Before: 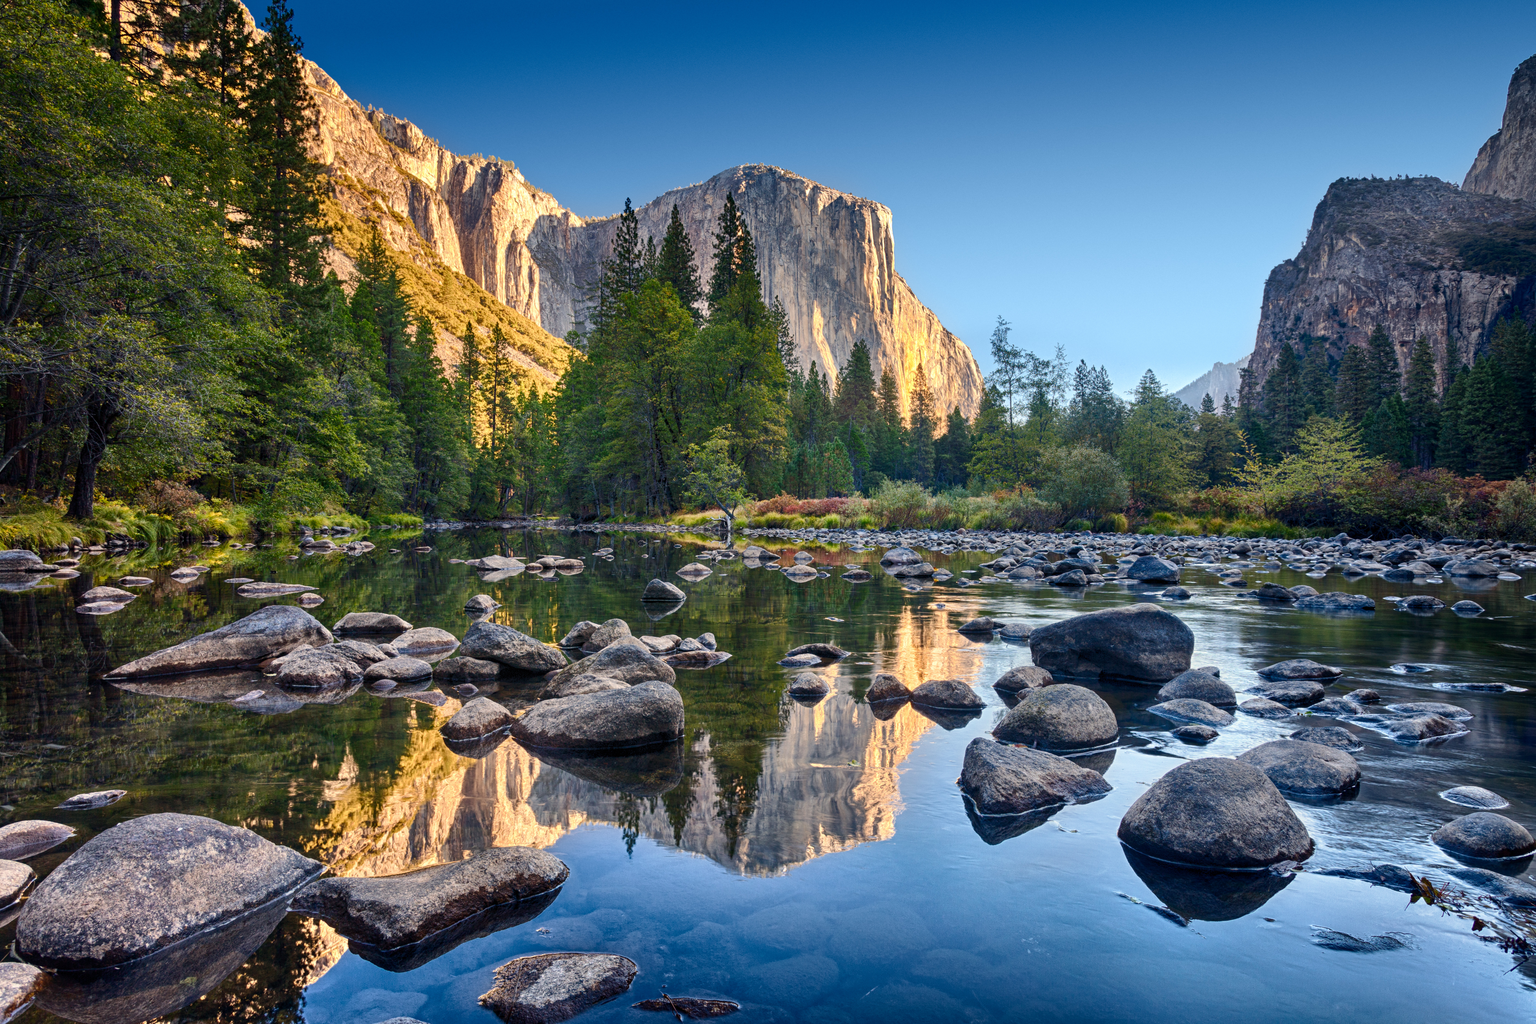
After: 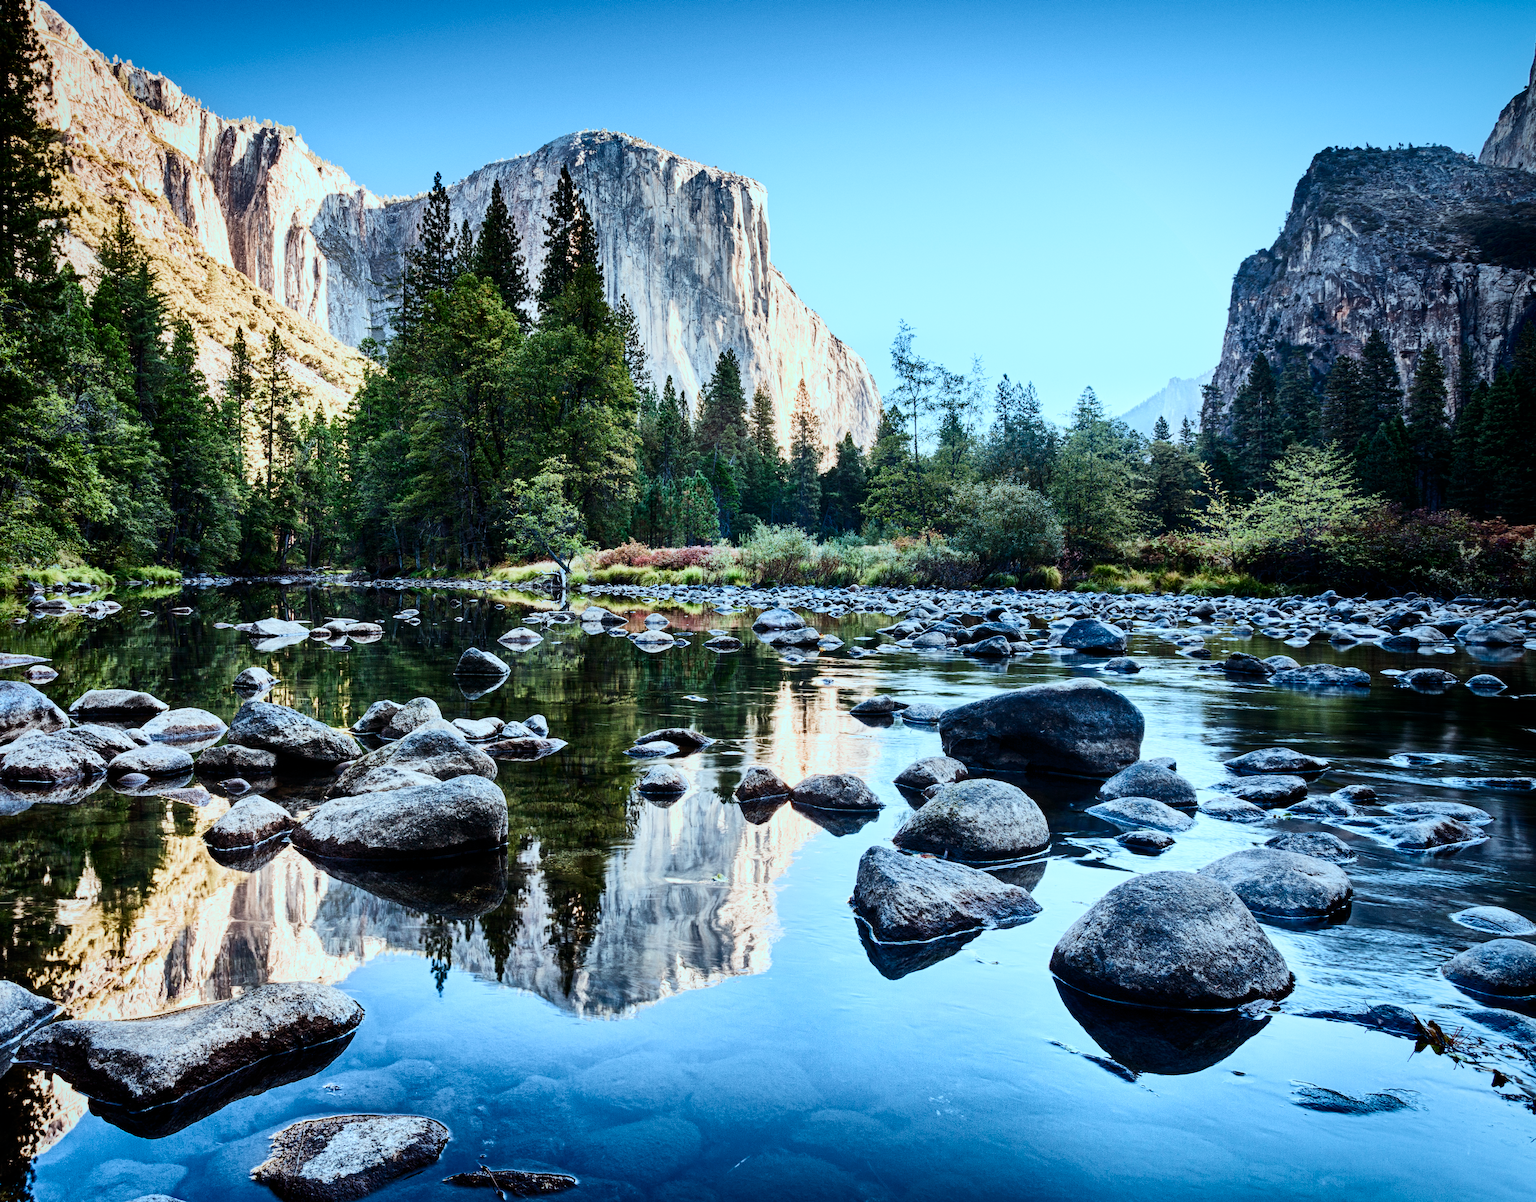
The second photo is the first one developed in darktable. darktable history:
filmic rgb: black relative exposure -7.65 EV, white relative exposure 4.56 EV, hardness 3.61, color science v4 (2020)
crop and rotate: left 18.092%, top 5.909%, right 1.813%
vignetting: fall-off radius 81.77%, saturation 0.366, center (-0.074, 0.059), unbound false
tone equalizer: -8 EV -0.769 EV, -7 EV -0.727 EV, -6 EV -0.588 EV, -5 EV -0.382 EV, -3 EV 0.394 EV, -2 EV 0.6 EV, -1 EV 0.689 EV, +0 EV 0.744 EV
color correction: highlights a* -11.25, highlights b* -15.33
contrast brightness saturation: contrast 0.298
